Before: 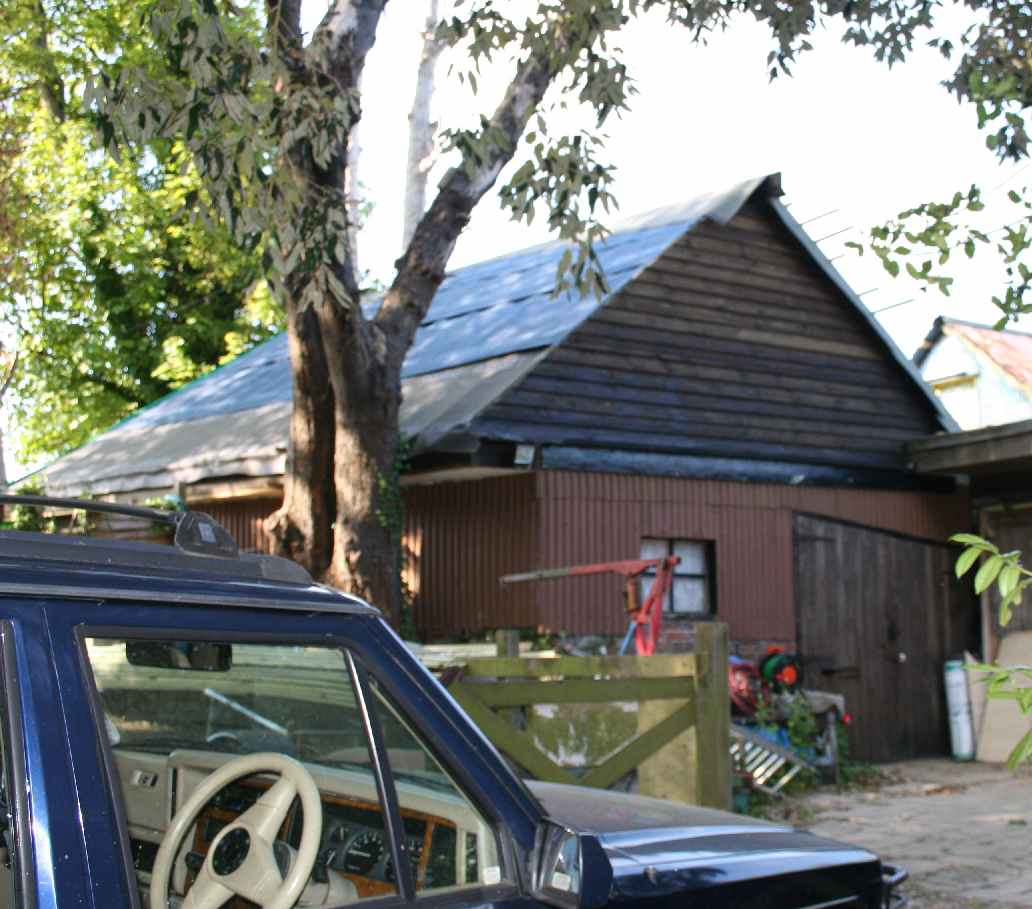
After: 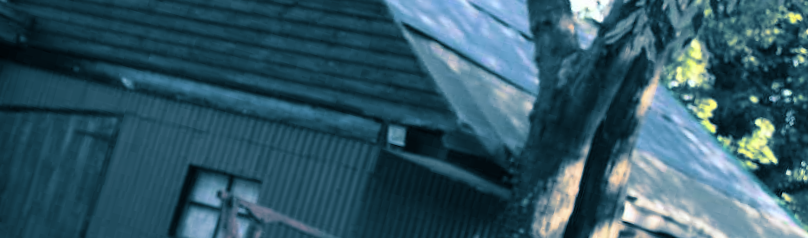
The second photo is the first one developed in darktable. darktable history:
white balance: red 0.978, blue 0.999
crop and rotate: angle 16.12°, top 30.835%, bottom 35.653%
split-toning: shadows › hue 212.4°, balance -70
